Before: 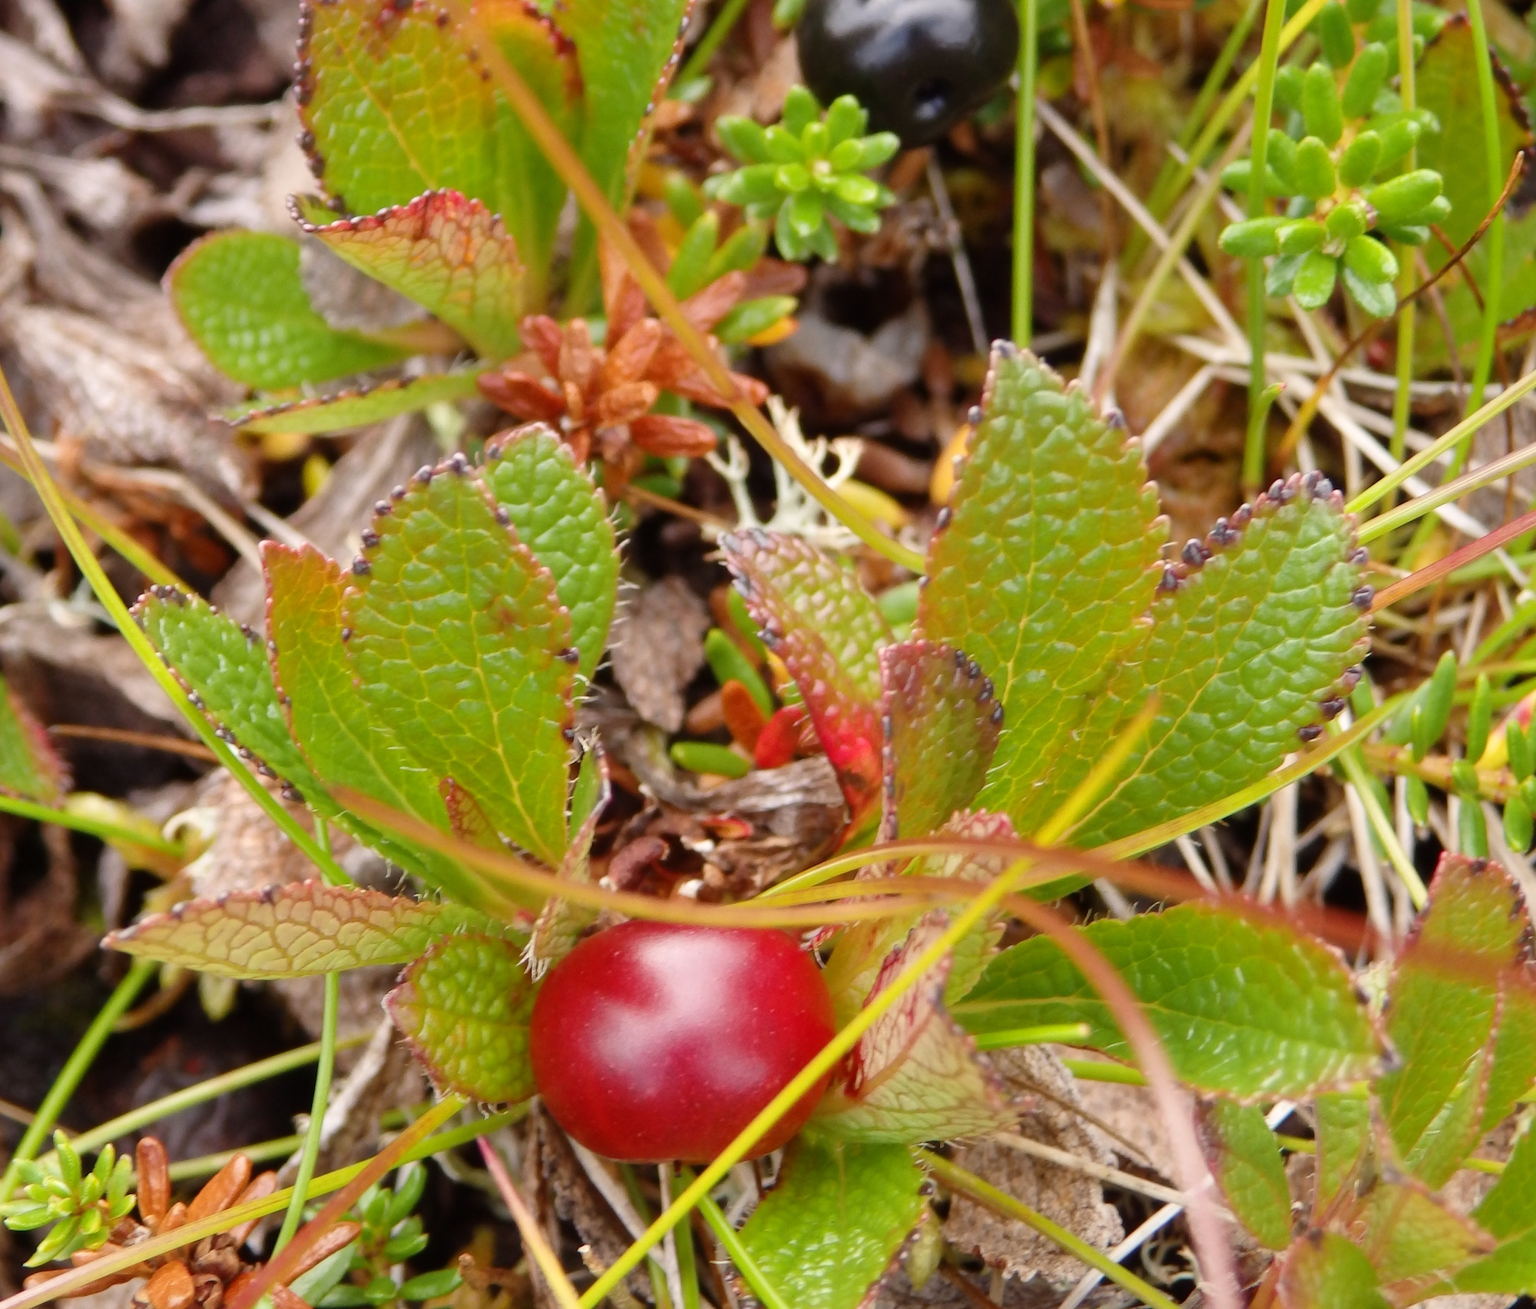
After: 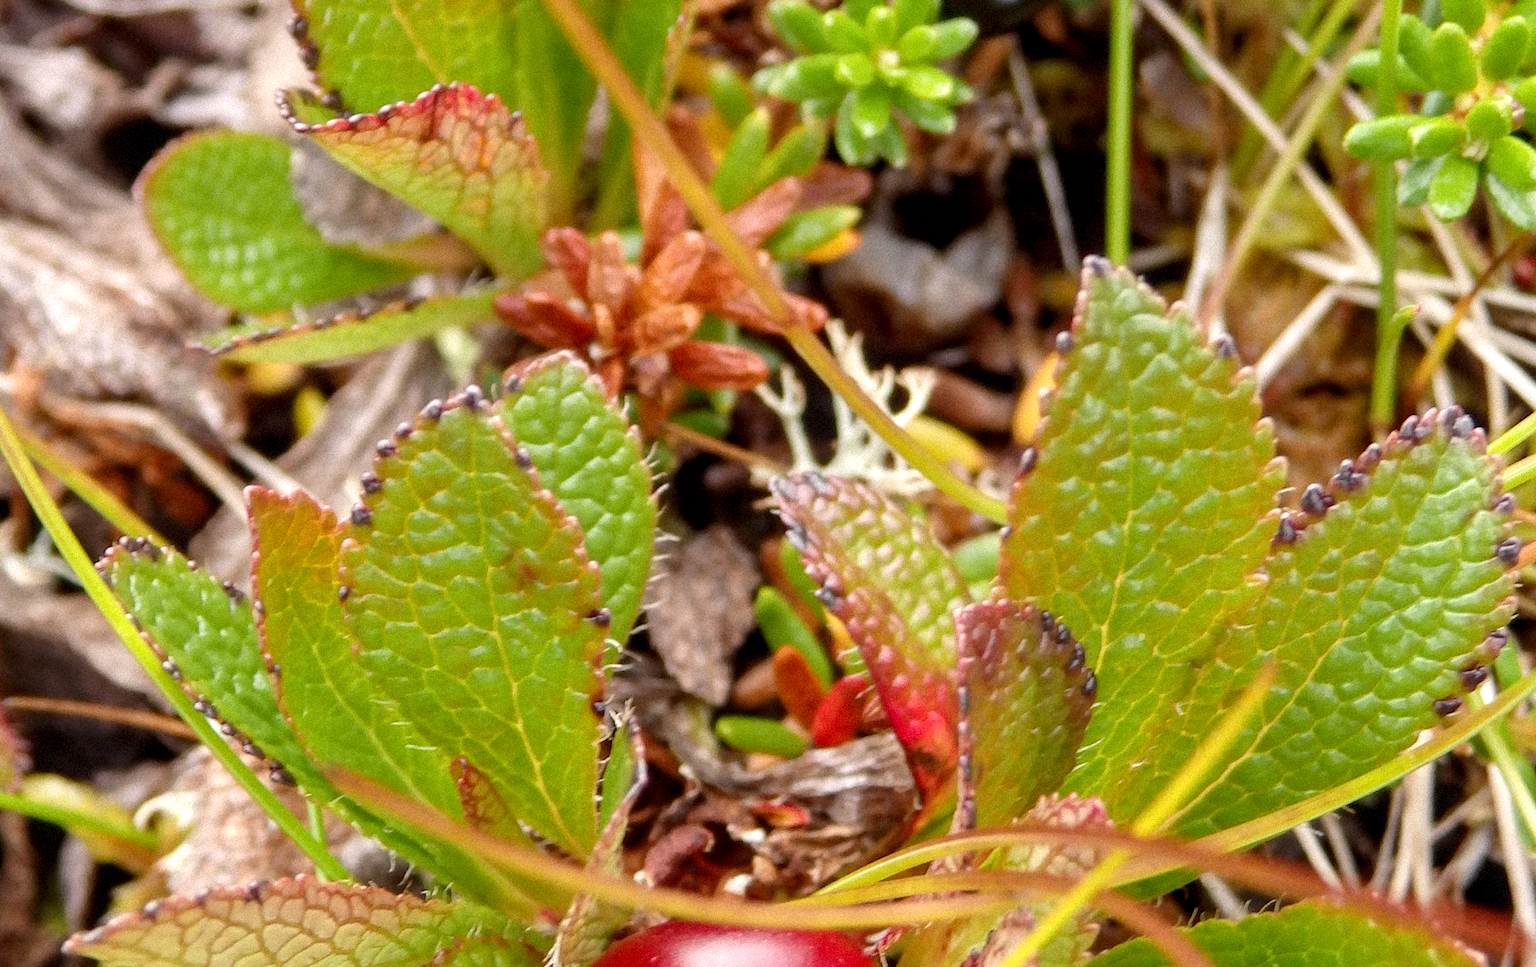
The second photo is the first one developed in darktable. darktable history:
grain: mid-tones bias 0%
crop: left 3.015%, top 8.969%, right 9.647%, bottom 26.457%
exposure: black level correction 0.002, exposure 0.15 EV, compensate highlight preservation false
local contrast: detail 130%
